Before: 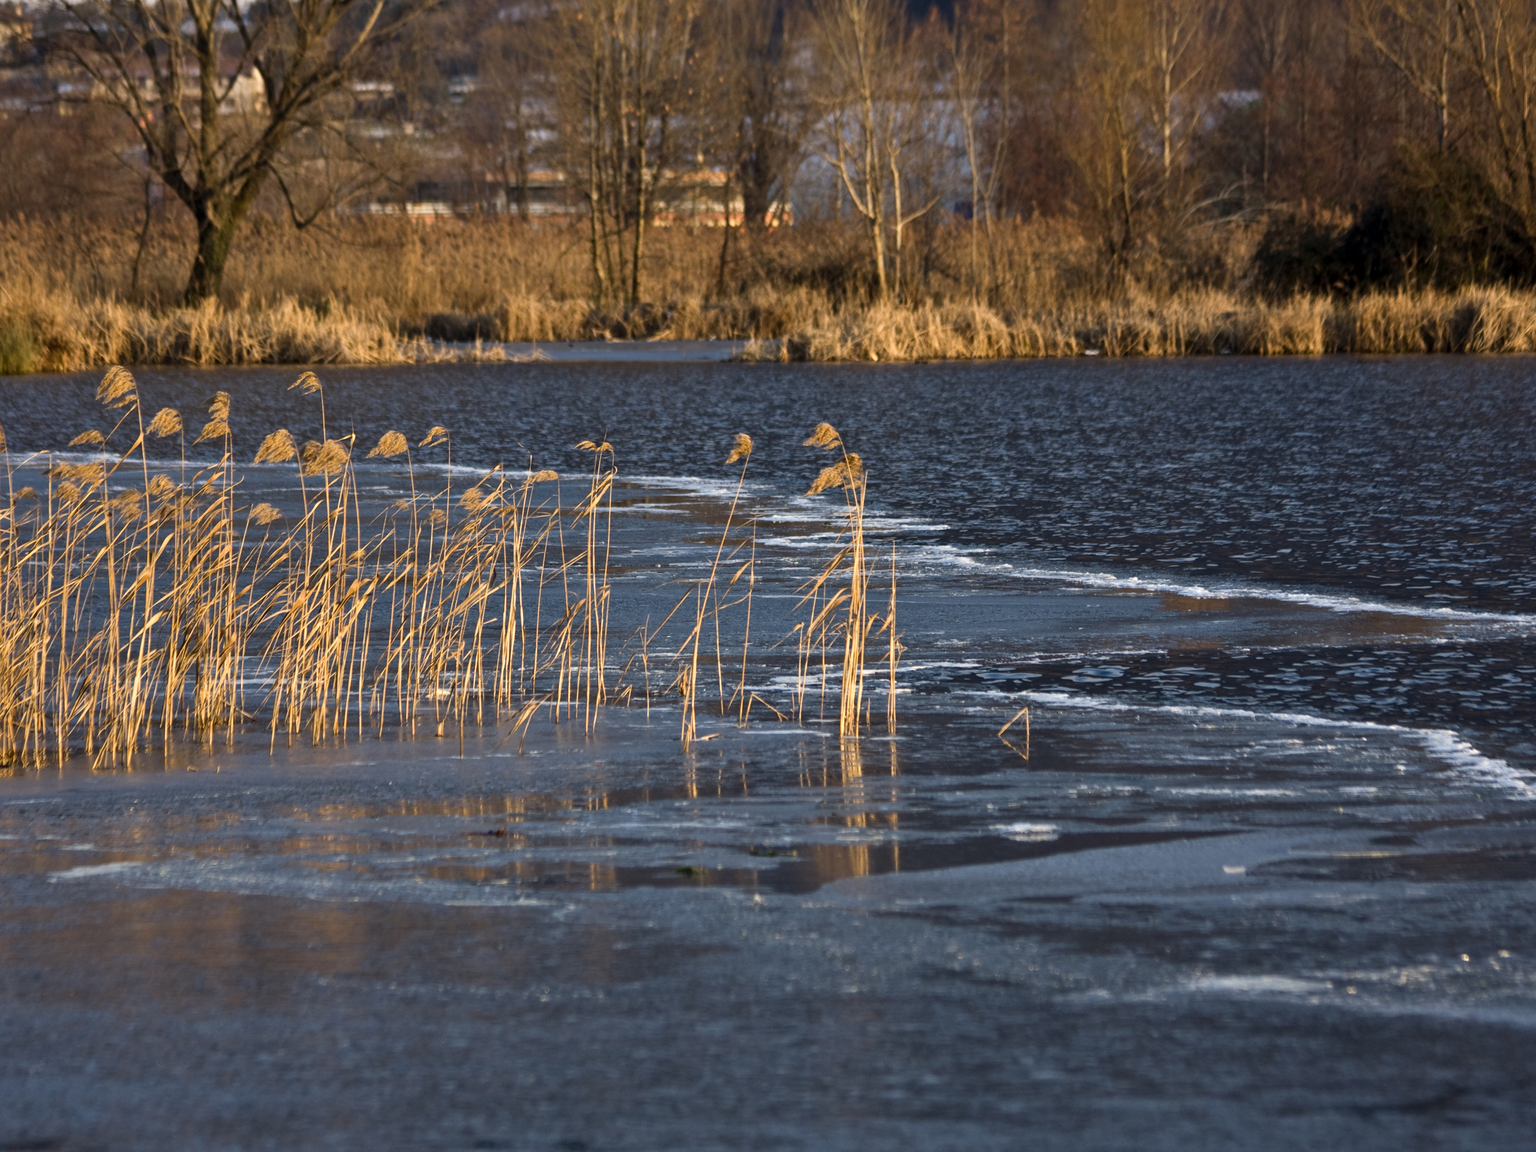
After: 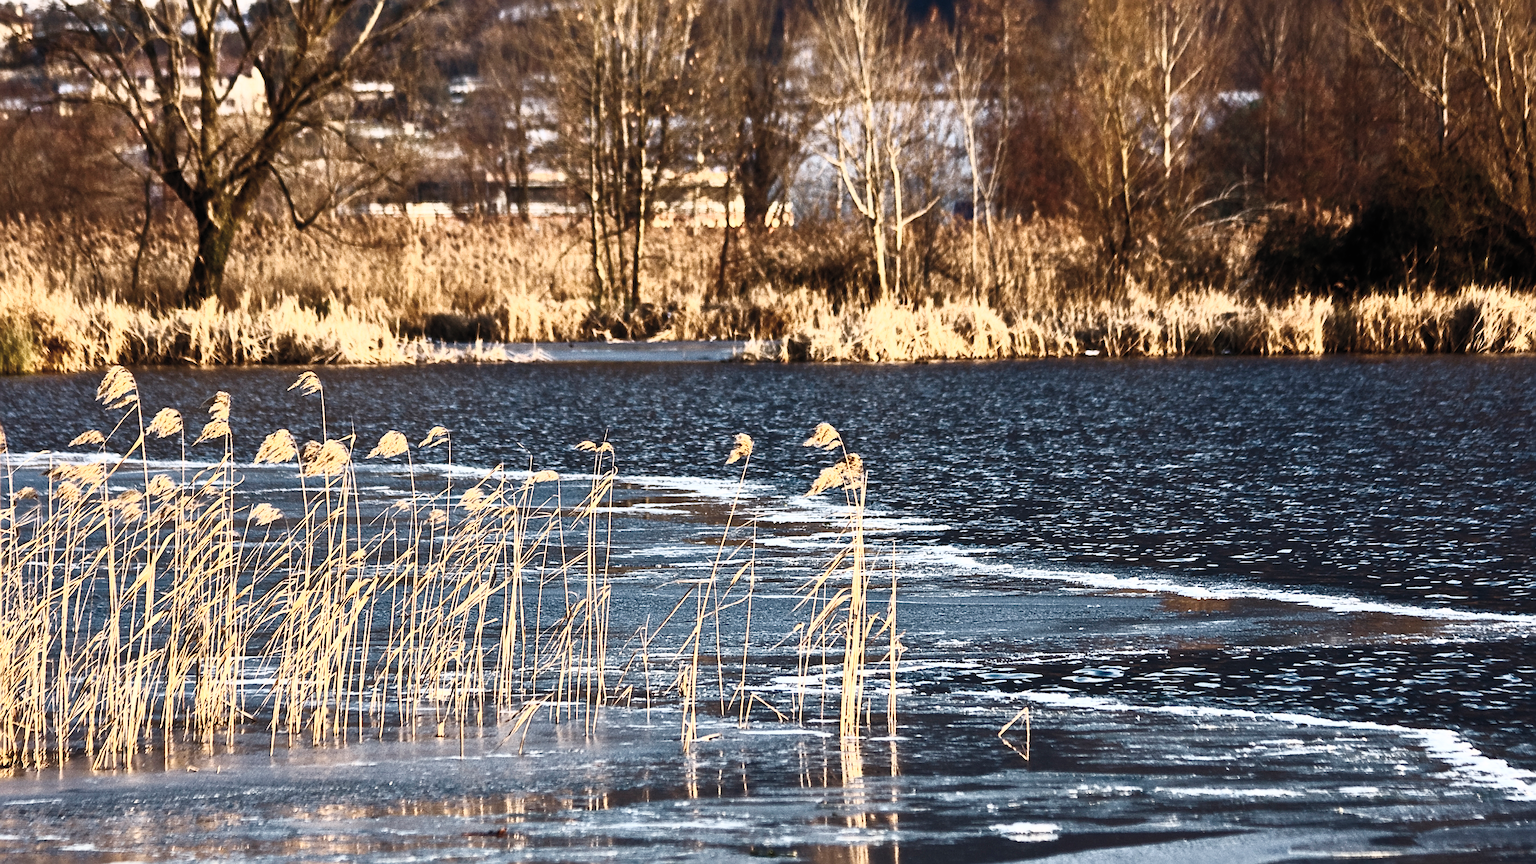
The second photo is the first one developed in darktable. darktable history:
crop: bottom 24.979%
color correction: highlights b* 0.036, saturation 0.562
tone curve: curves: ch0 [(0, 0.021) (0.049, 0.044) (0.152, 0.14) (0.328, 0.357) (0.473, 0.529) (0.641, 0.705) (0.868, 0.887) (1, 0.969)]; ch1 [(0, 0) (0.322, 0.328) (0.43, 0.425) (0.474, 0.466) (0.502, 0.503) (0.522, 0.526) (0.564, 0.591) (0.602, 0.632) (0.677, 0.701) (0.859, 0.885) (1, 1)]; ch2 [(0, 0) (0.33, 0.301) (0.447, 0.44) (0.502, 0.505) (0.535, 0.554) (0.565, 0.598) (0.618, 0.629) (1, 1)], preserve colors none
contrast brightness saturation: contrast 0.847, brightness 0.586, saturation 0.592
levels: levels [0.016, 0.492, 0.969]
haze removal: strength -0.101, compatibility mode true, adaptive false
sharpen: radius 2.821, amount 0.728
